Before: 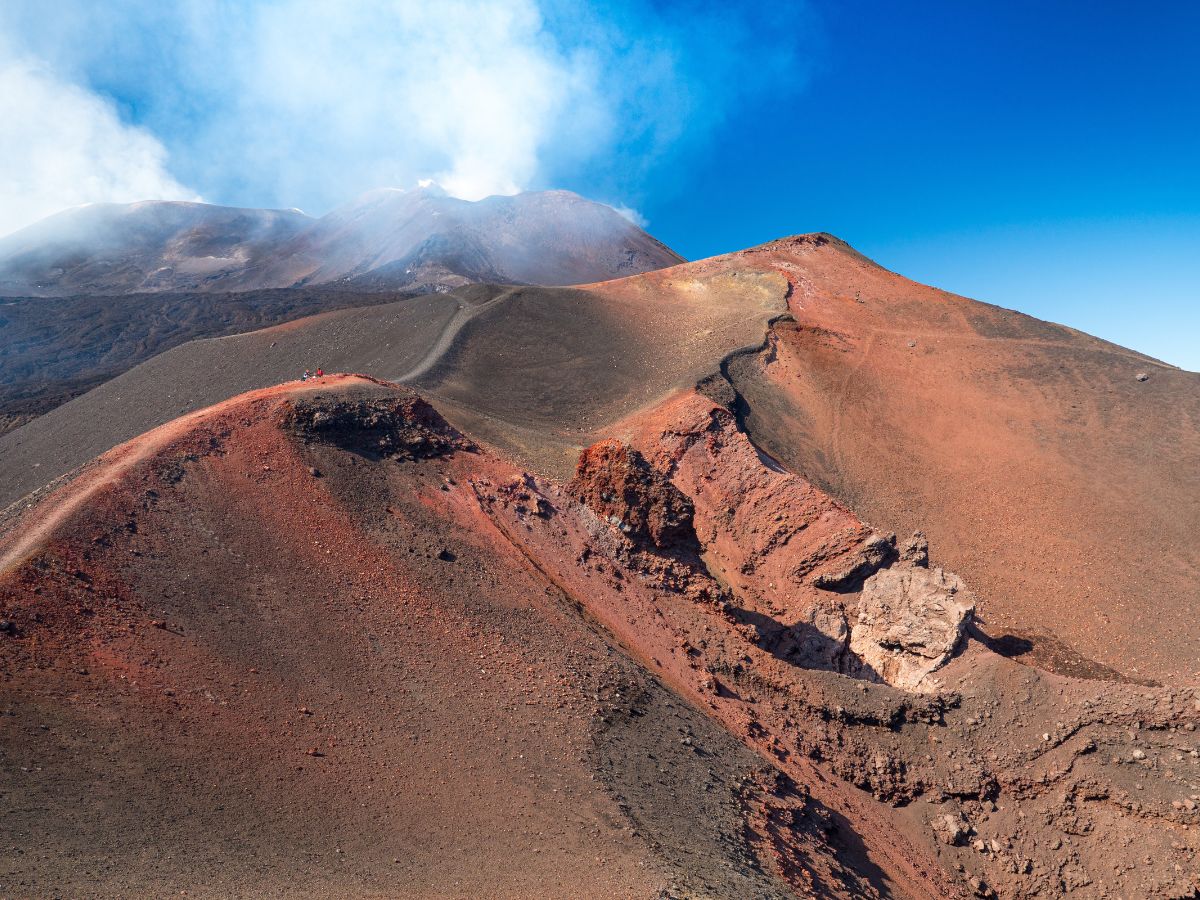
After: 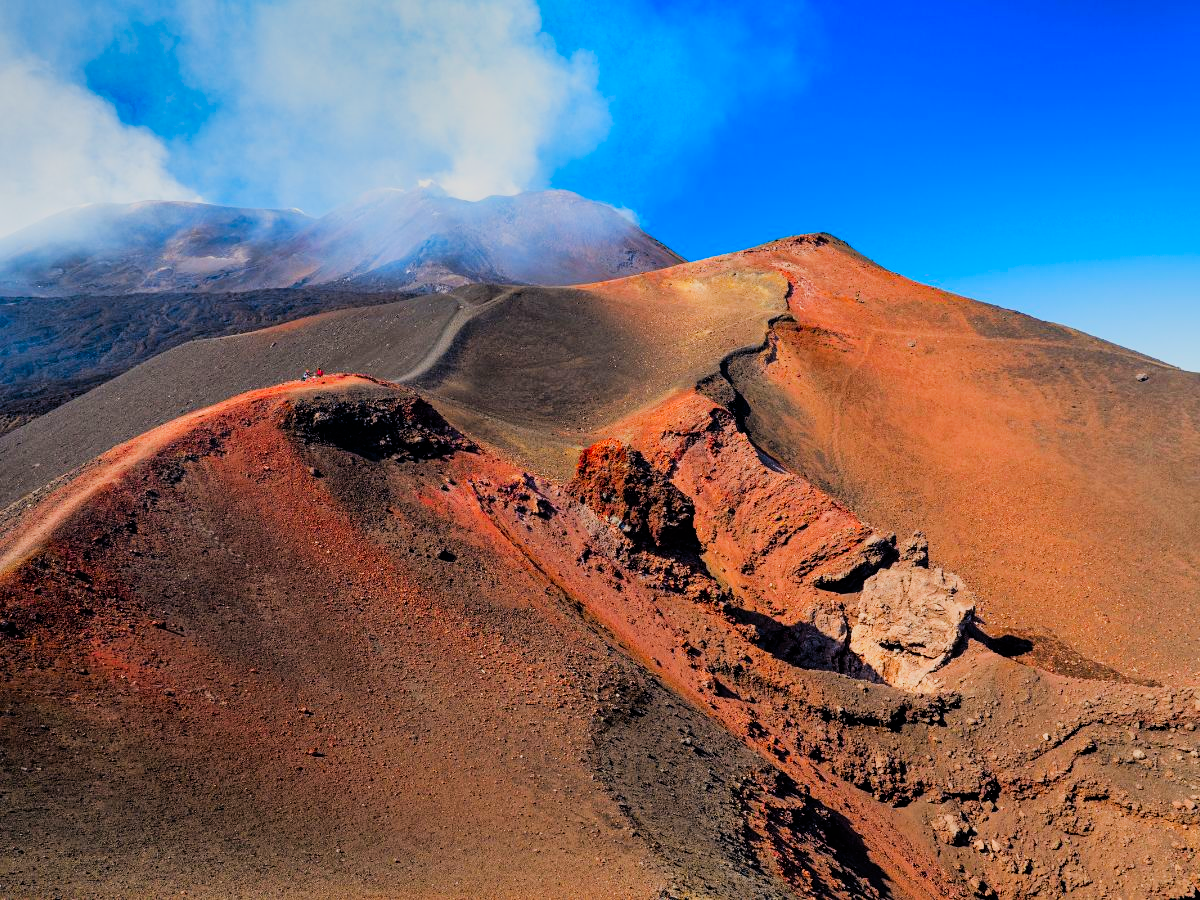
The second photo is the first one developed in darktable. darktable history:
color contrast: green-magenta contrast 1.55, blue-yellow contrast 1.83
shadows and highlights: shadows 30.63, highlights -63.22, shadows color adjustment 98%, highlights color adjustment 58.61%, soften with gaussian
filmic rgb: black relative exposure -5 EV, hardness 2.88, contrast 1.2, highlights saturation mix -30%
